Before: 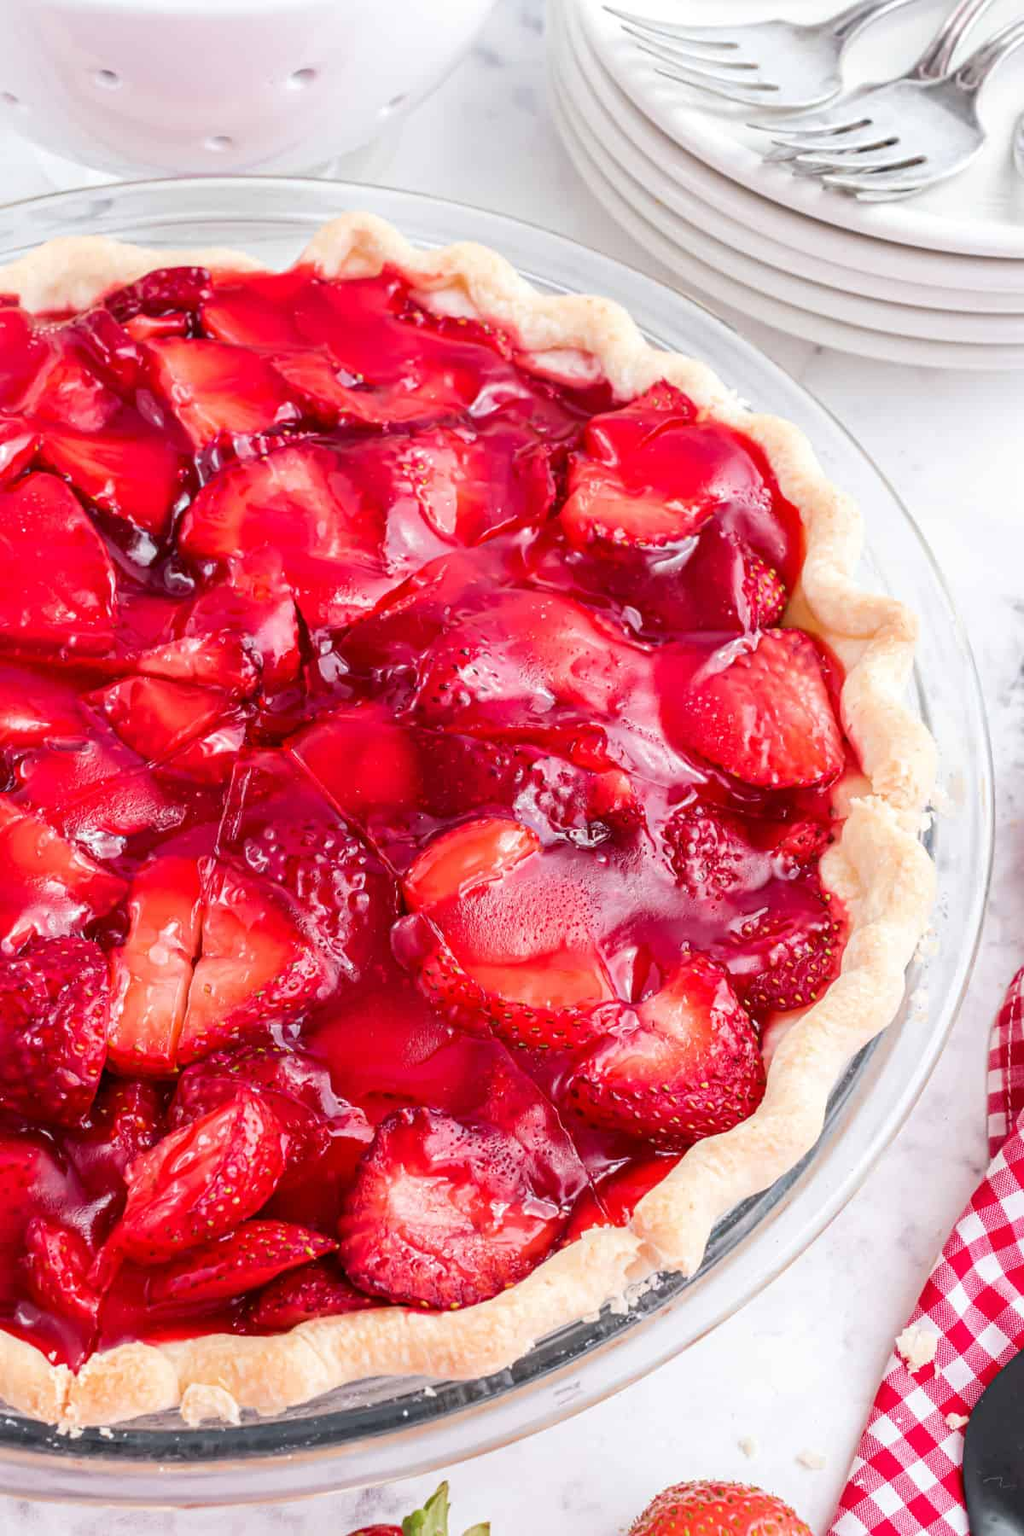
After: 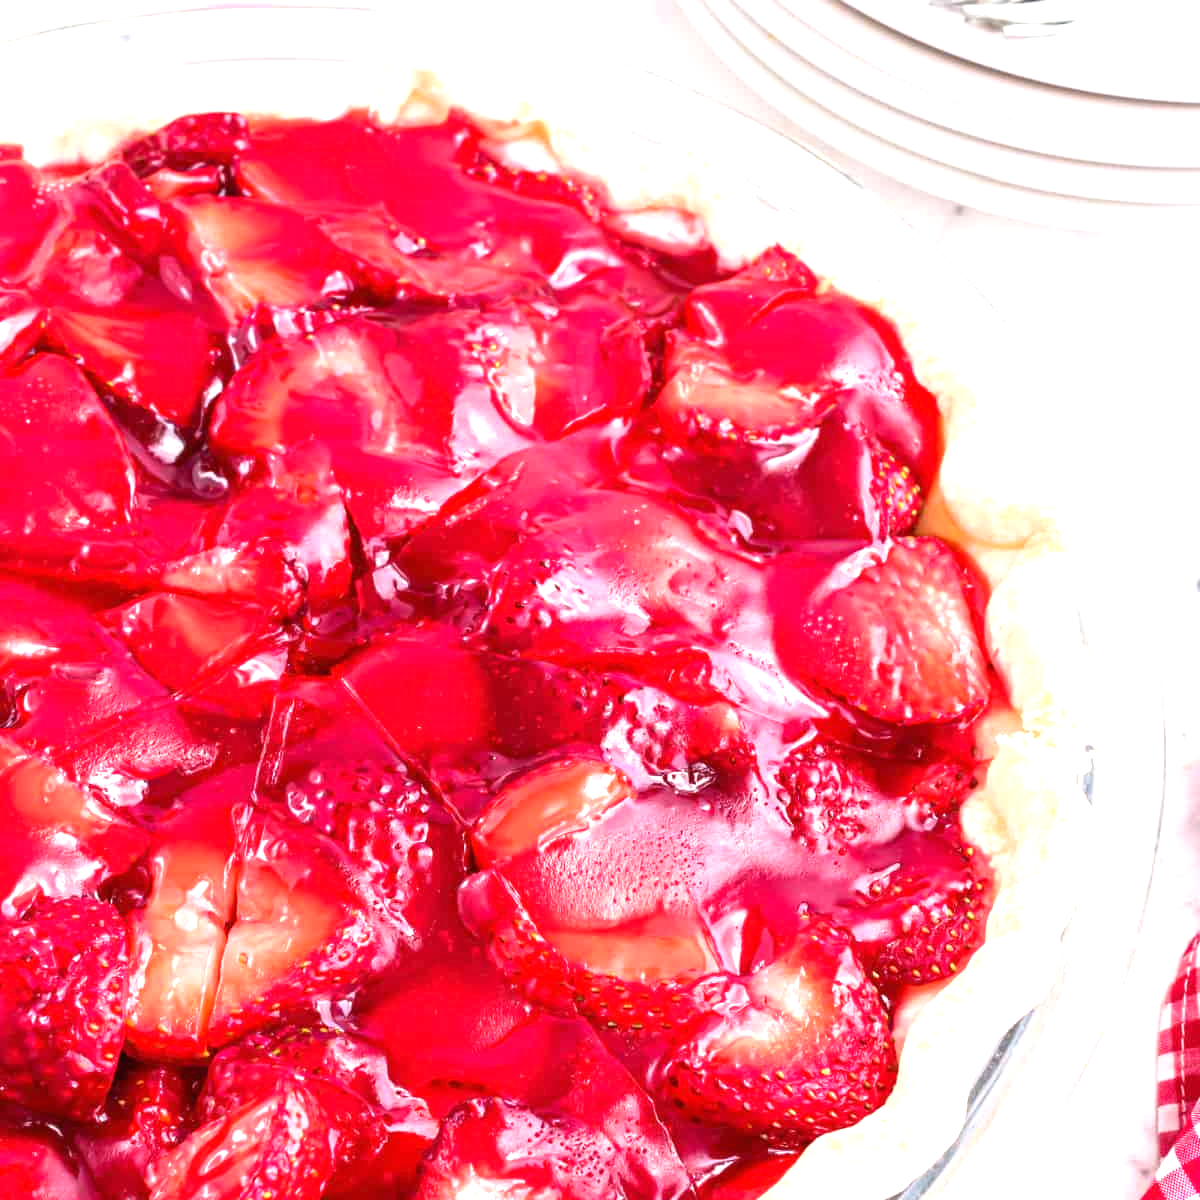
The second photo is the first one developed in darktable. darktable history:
crop: top 11.166%, bottom 22.168%
exposure: black level correction 0, exposure 0.95 EV, compensate exposure bias true, compensate highlight preservation false
